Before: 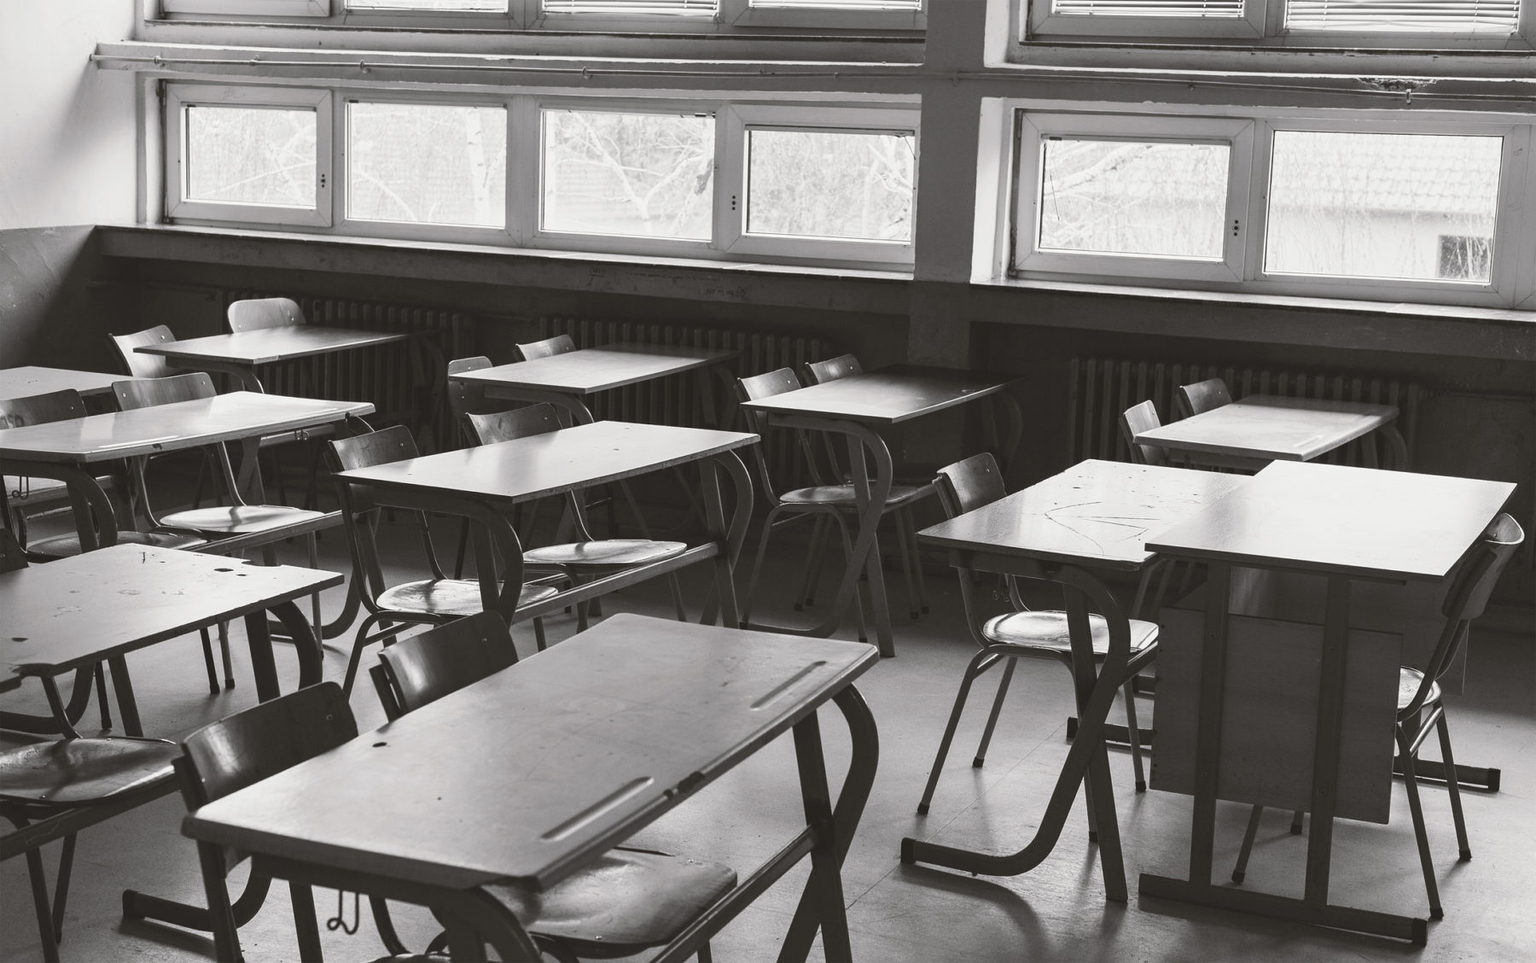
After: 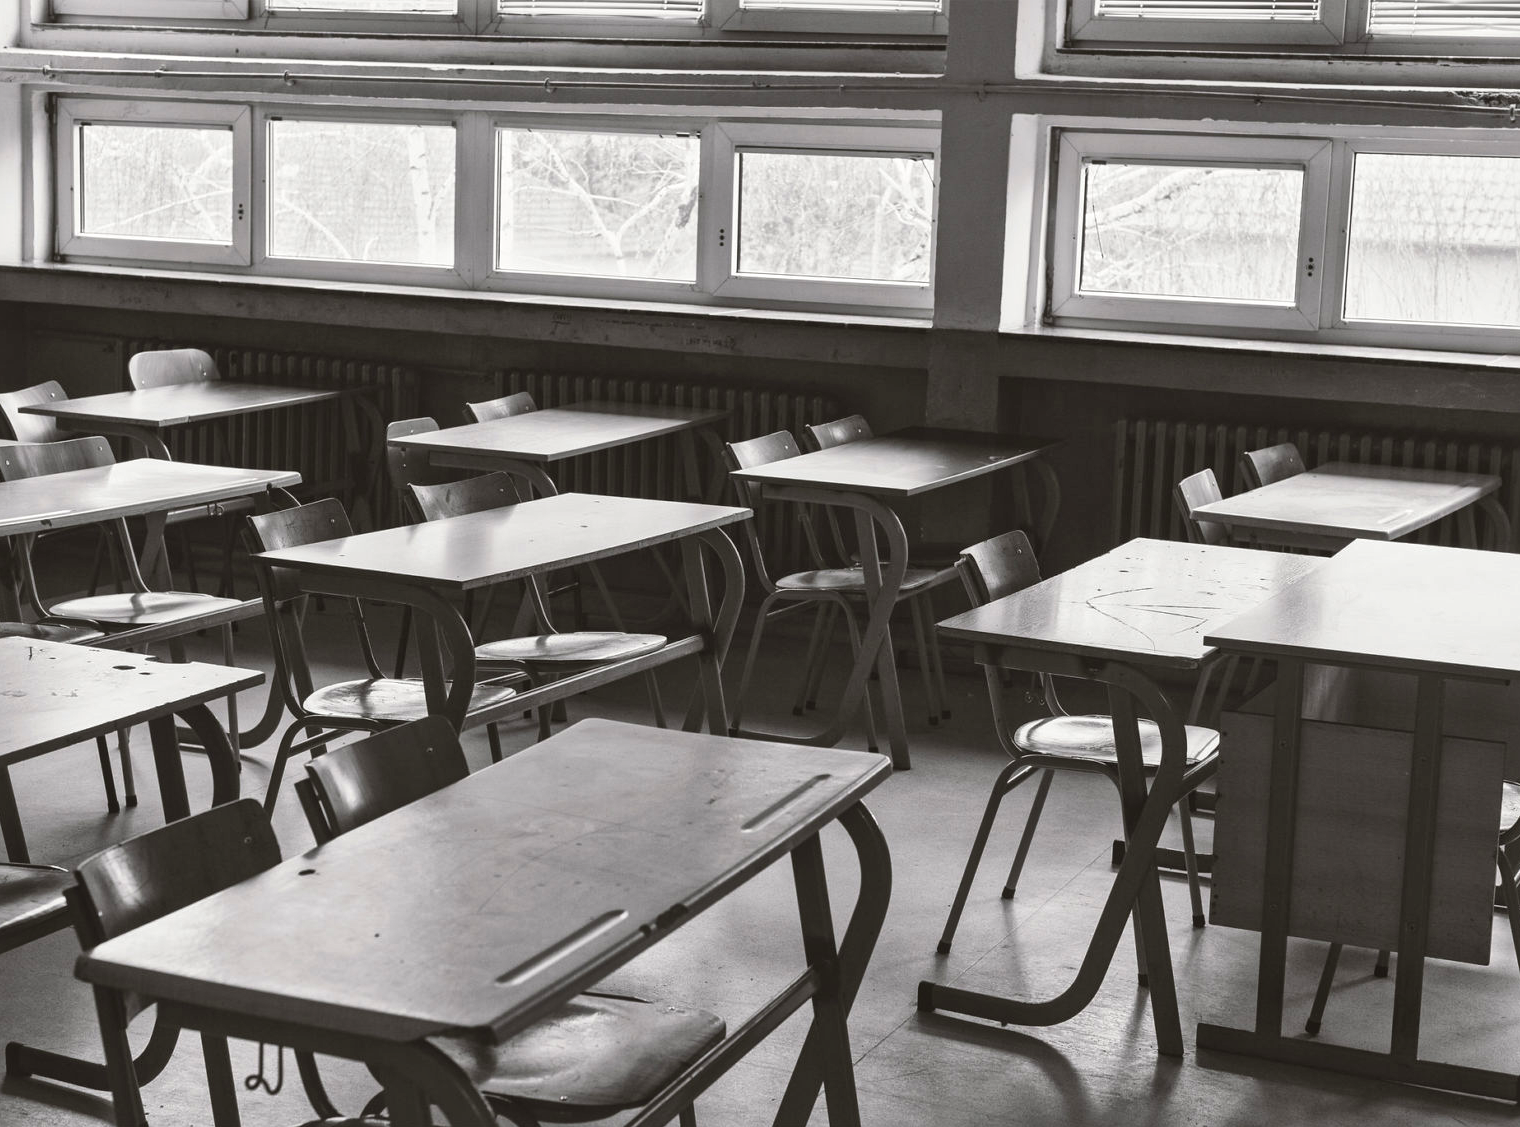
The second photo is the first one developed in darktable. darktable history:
velvia: on, module defaults
local contrast: mode bilateral grid, contrast 20, coarseness 21, detail 150%, midtone range 0.2
crop: left 7.685%, right 7.866%
